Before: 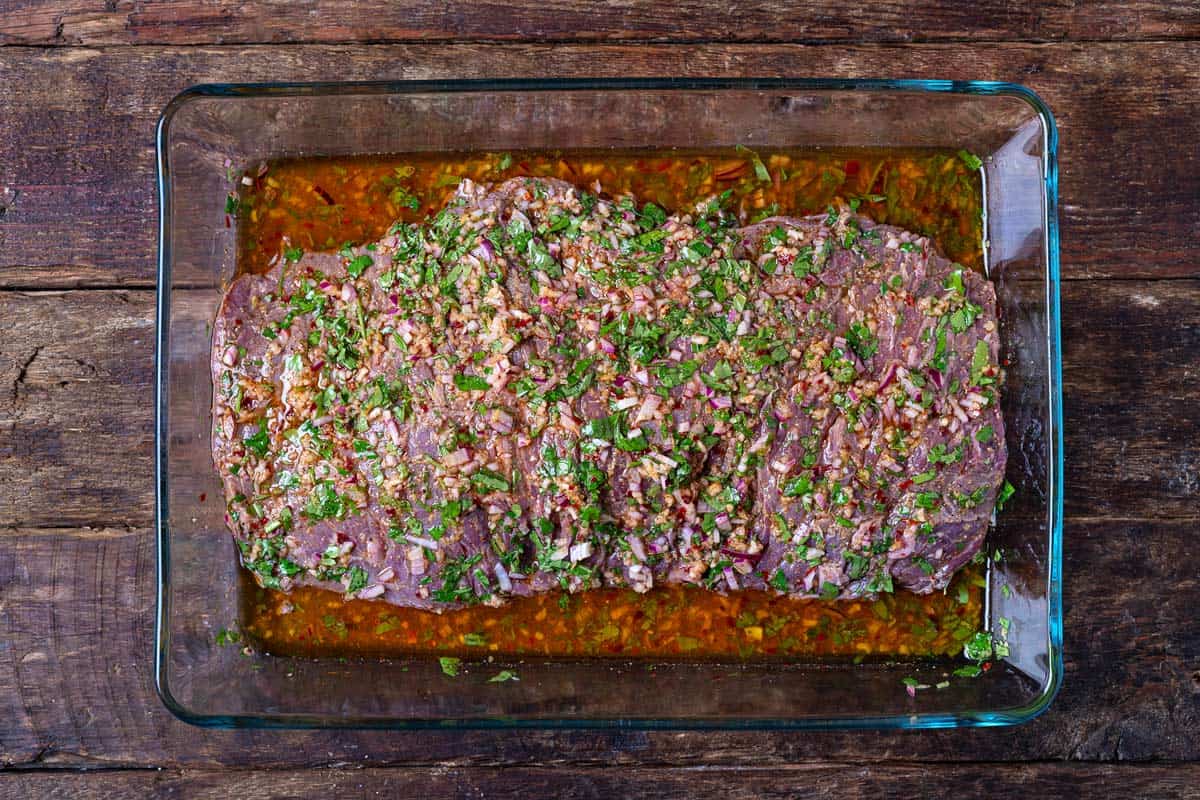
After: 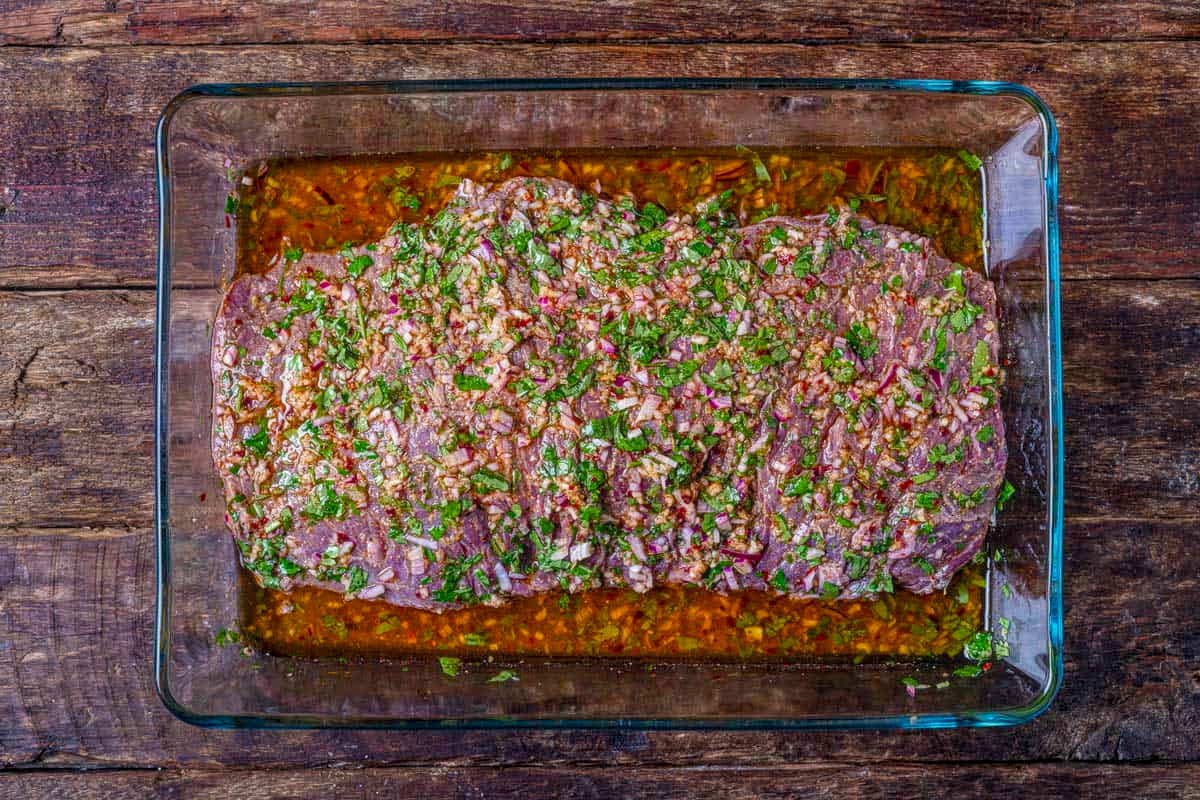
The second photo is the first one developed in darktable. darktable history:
local contrast: highlights 67%, shadows 33%, detail 167%, midtone range 0.2
color balance rgb: perceptual saturation grading › global saturation 20%, perceptual saturation grading › highlights -25.527%, perceptual saturation grading › shadows 26.15%
